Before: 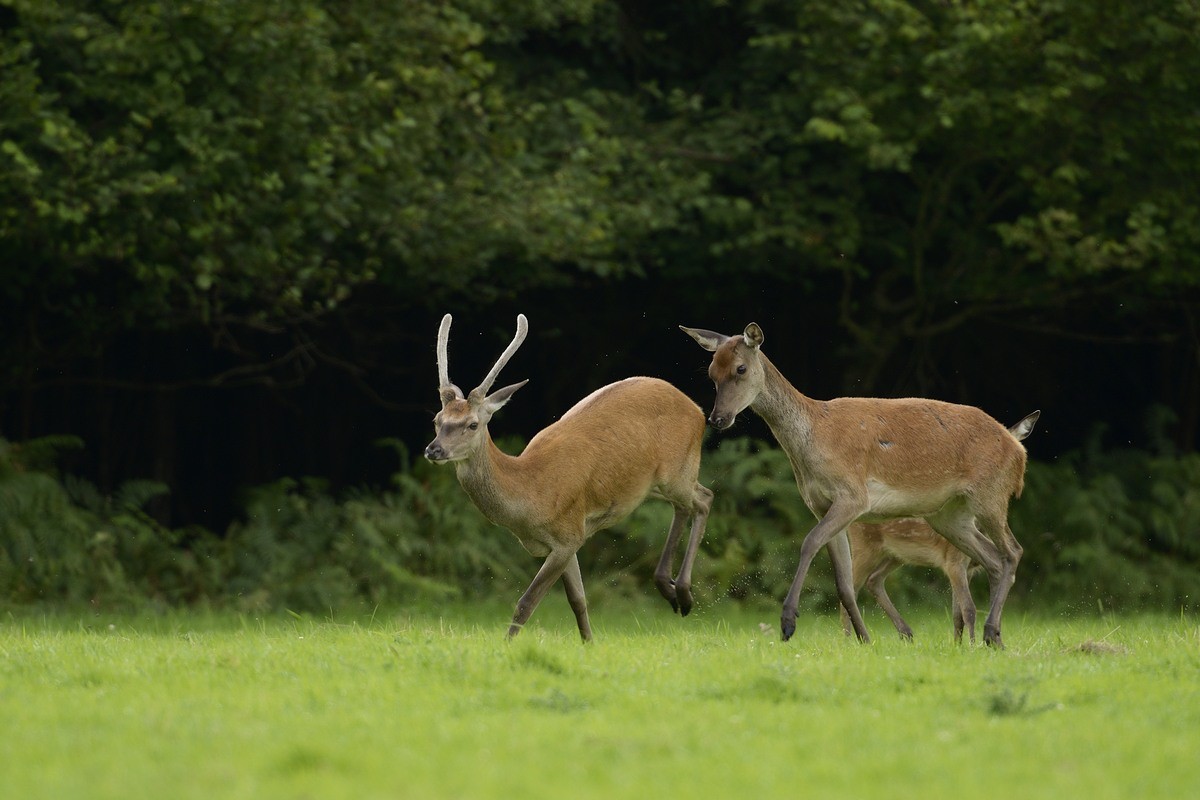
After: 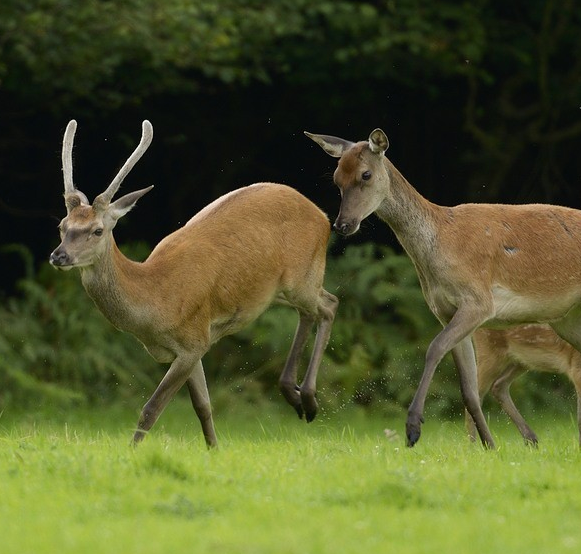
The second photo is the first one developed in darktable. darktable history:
color balance rgb: perceptual saturation grading › global saturation 0.439%
crop: left 31.326%, top 24.283%, right 20.242%, bottom 6.467%
color correction: highlights b* 0.019, saturation 1.06
